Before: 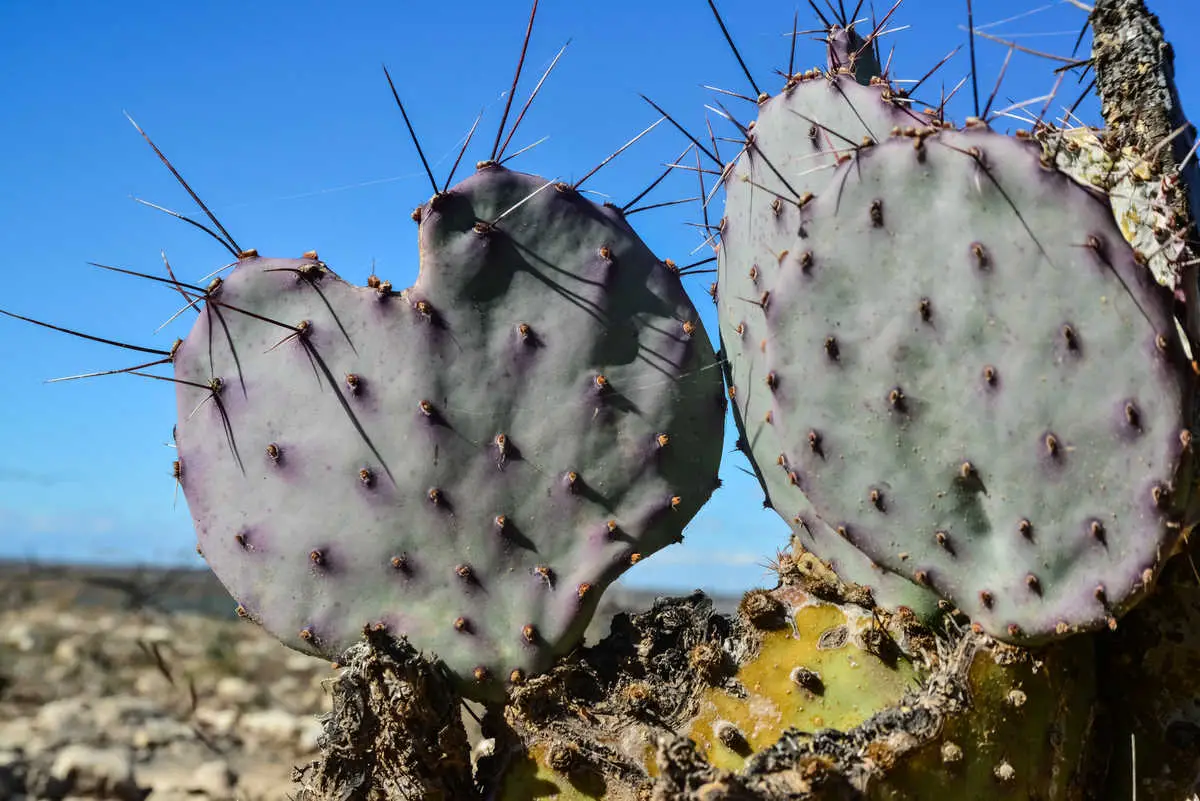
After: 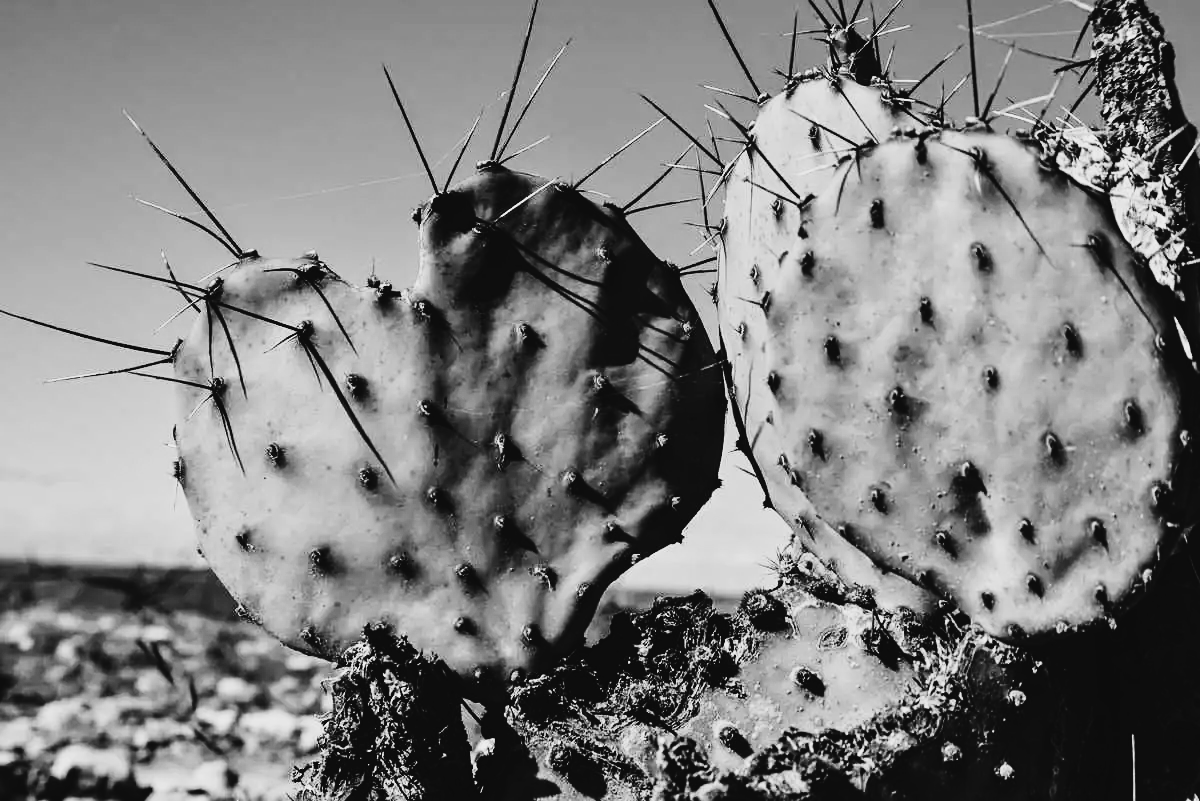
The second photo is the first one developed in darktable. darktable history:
tone equalizer: -8 EV -0.75 EV, -7 EV -0.7 EV, -6 EV -0.6 EV, -5 EV -0.4 EV, -3 EV 0.4 EV, -2 EV 0.6 EV, -1 EV 0.7 EV, +0 EV 0.75 EV, edges refinement/feathering 500, mask exposure compensation -1.57 EV, preserve details no
exposure: exposure -0.492 EV, compensate highlight preservation false
sharpen: amount 0.2
tone curve: curves: ch0 [(0.001, 0.034) (0.115, 0.093) (0.251, 0.232) (0.382, 0.397) (0.652, 0.719) (0.802, 0.876) (1, 0.998)]; ch1 [(0, 0) (0.384, 0.324) (0.472, 0.466) (0.504, 0.5) (0.517, 0.533) (0.547, 0.564) (0.582, 0.628) (0.657, 0.727) (1, 1)]; ch2 [(0, 0) (0.278, 0.232) (0.5, 0.5) (0.531, 0.552) (0.61, 0.653) (1, 1)], color space Lab, independent channels, preserve colors none
sigmoid: on, module defaults
monochrome: on, module defaults
